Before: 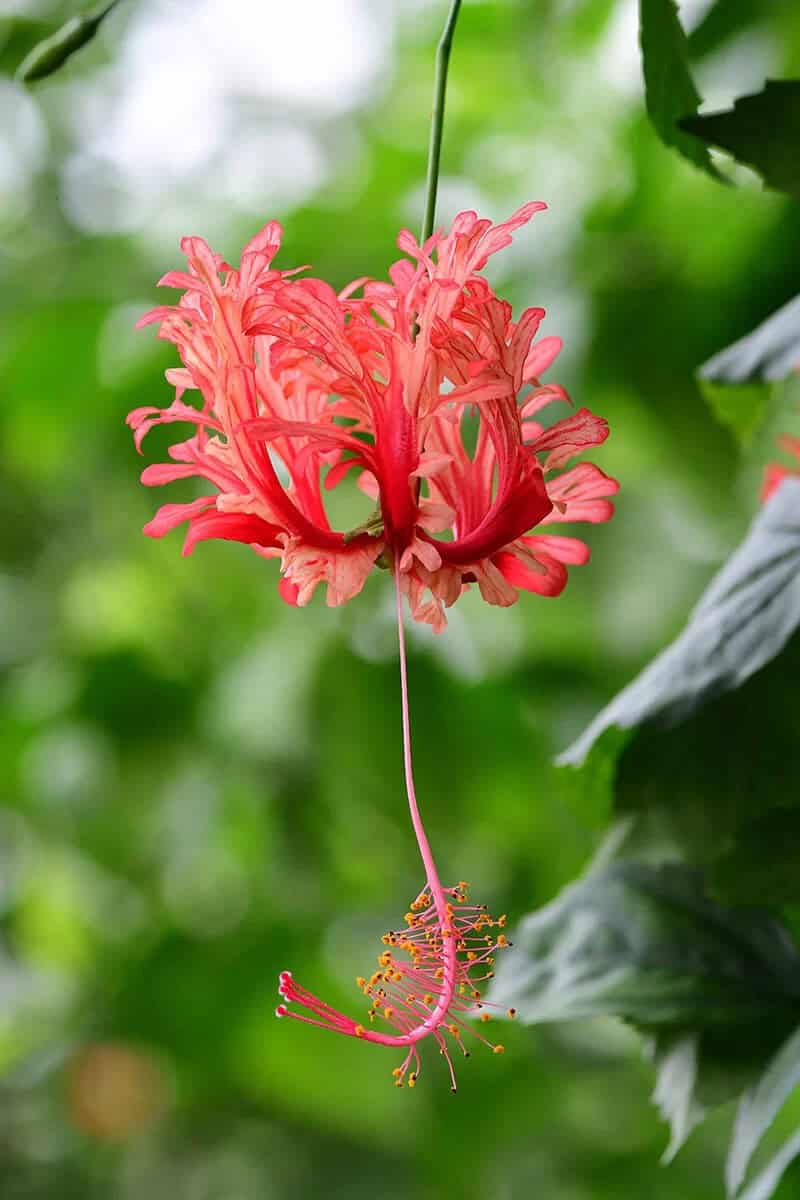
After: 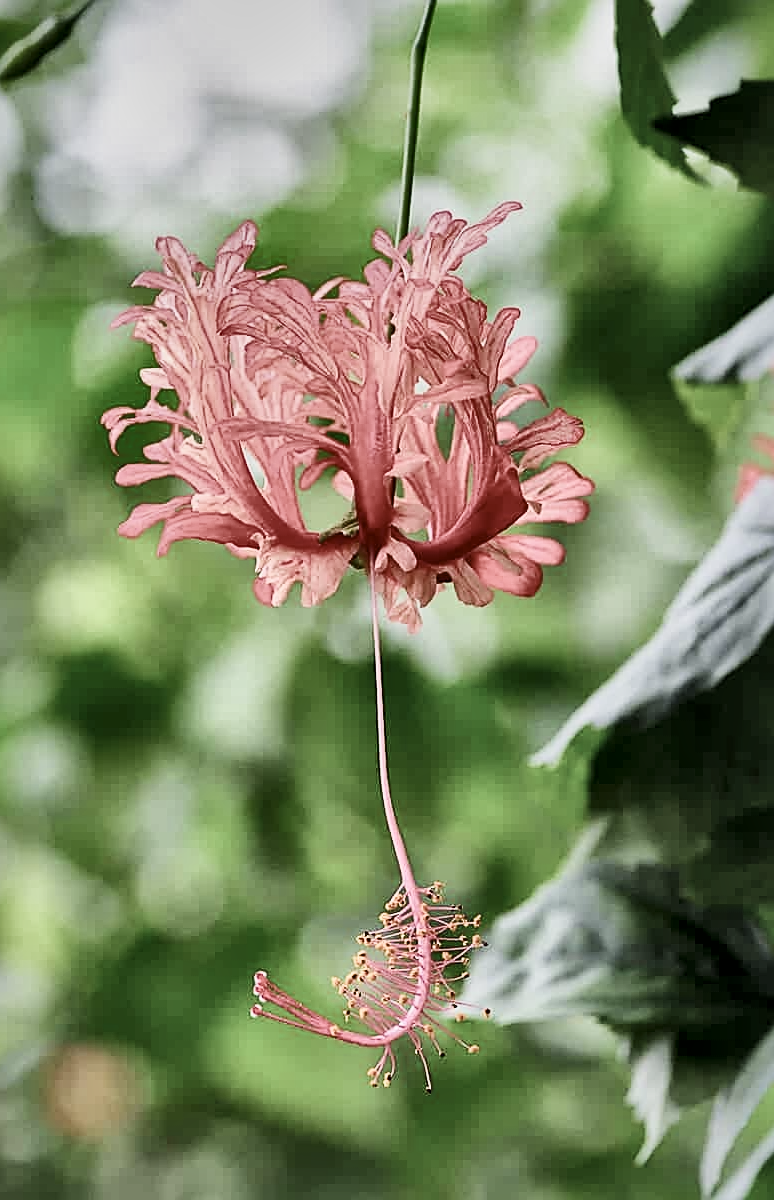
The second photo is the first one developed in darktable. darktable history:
crop and rotate: left 3.211%
shadows and highlights: radius 116.33, shadows 42.23, highlights -61.86, soften with gaussian
contrast brightness saturation: contrast 0.101, saturation -0.366
exposure: black level correction 0.001, exposure 0.498 EV, compensate highlight preservation false
sharpen: on, module defaults
filmic rgb: black relative exposure -7.65 EV, white relative exposure 4.56 EV, hardness 3.61, contrast 1.059, color science v5 (2021), contrast in shadows safe, contrast in highlights safe
local contrast: mode bilateral grid, contrast 20, coarseness 49, detail 179%, midtone range 0.2
